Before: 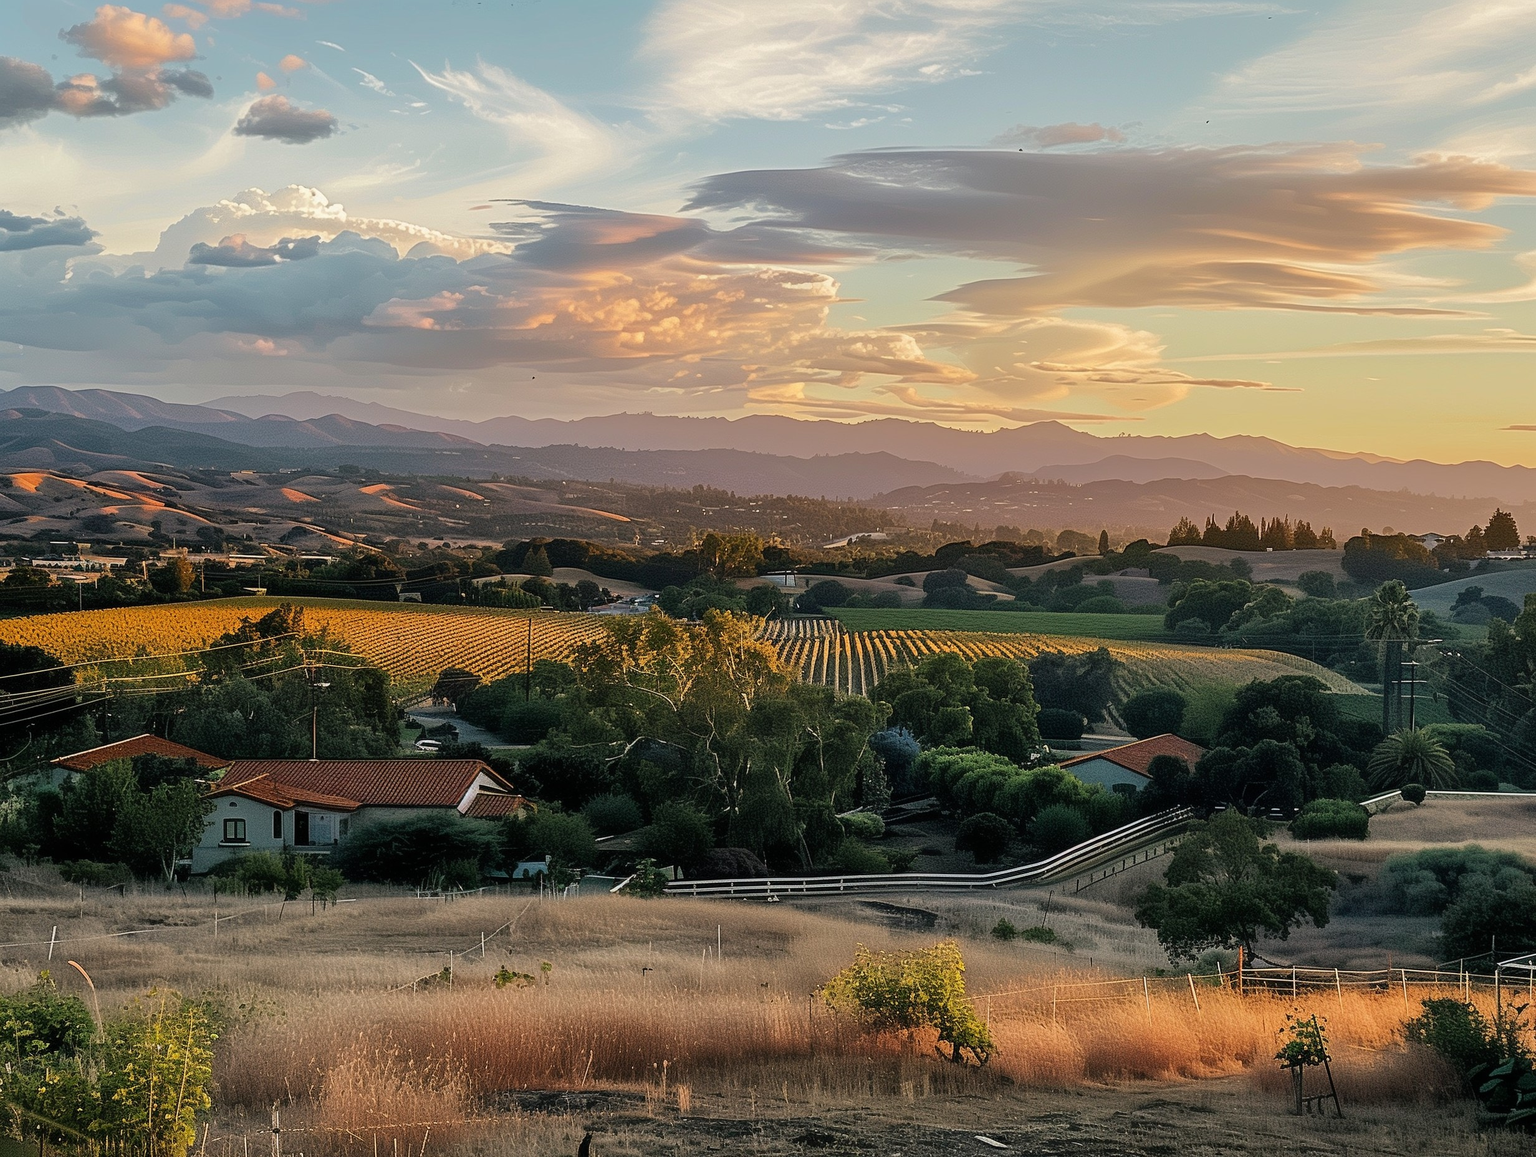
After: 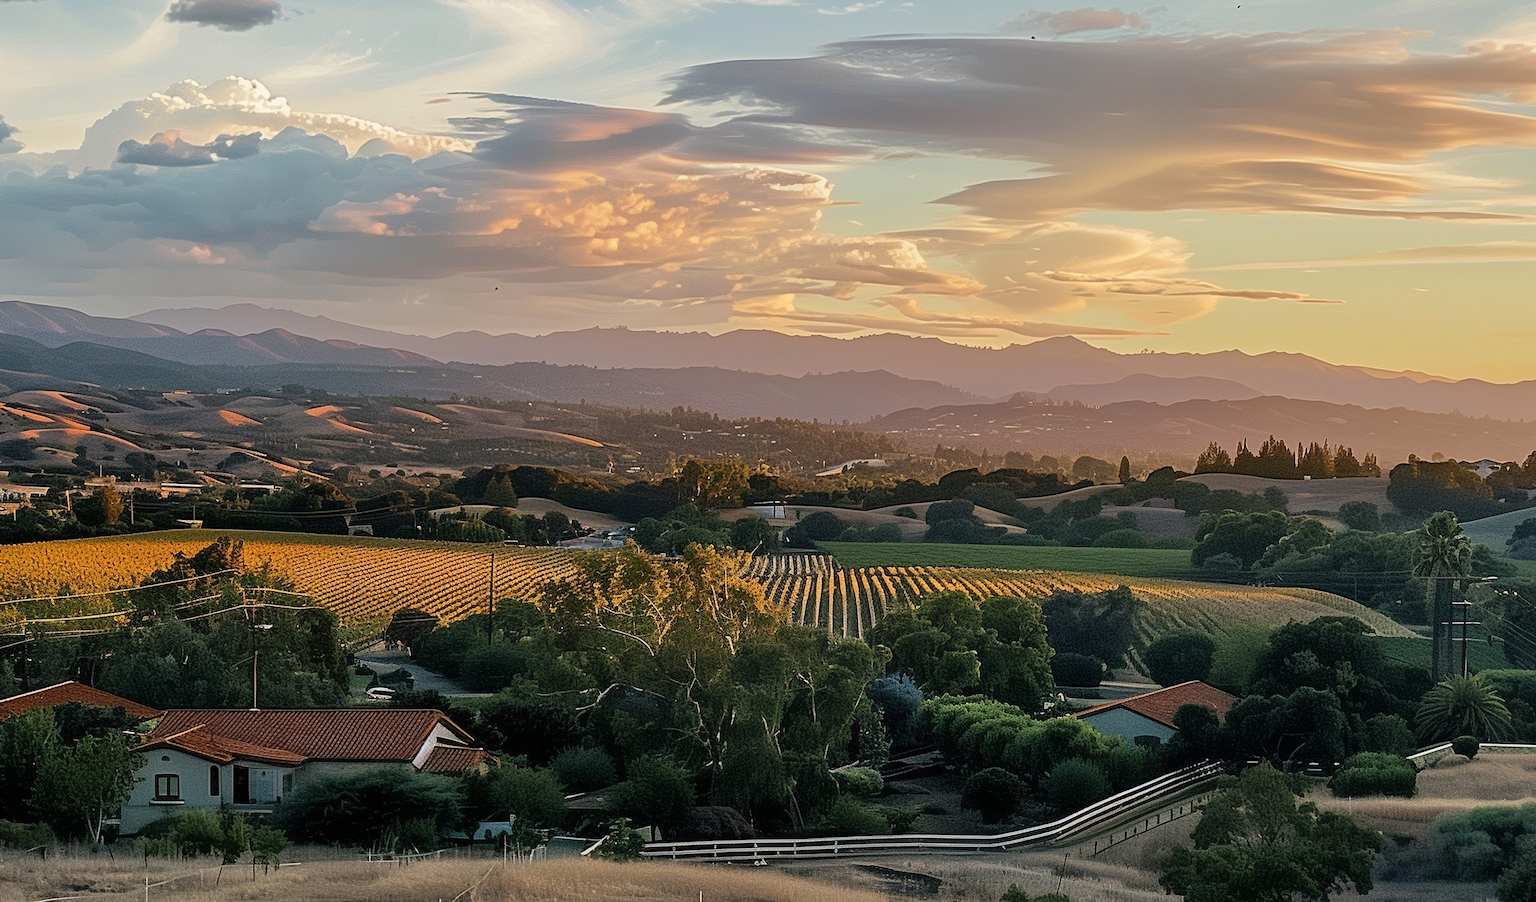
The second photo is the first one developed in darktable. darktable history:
crop: left 5.4%, top 10.034%, right 3.795%, bottom 19.112%
